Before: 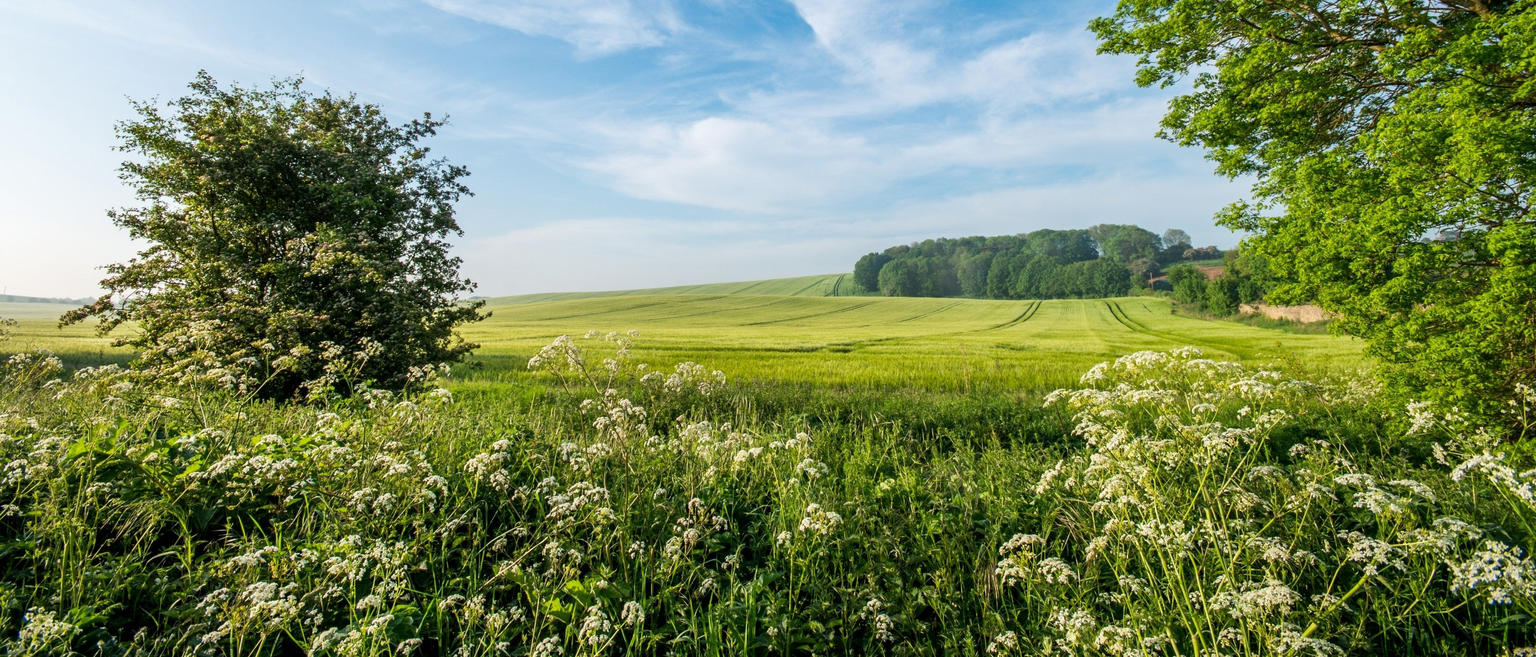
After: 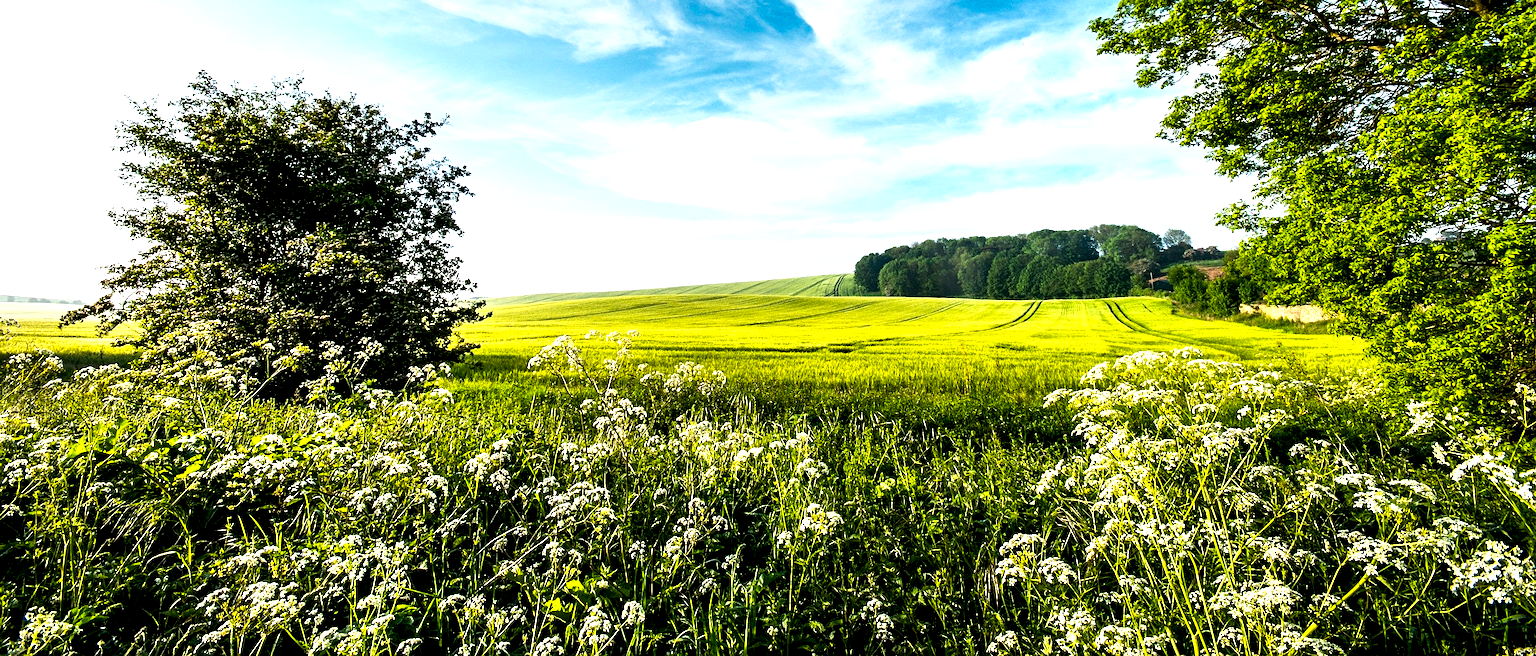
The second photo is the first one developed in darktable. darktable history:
base curve: curves: ch0 [(0, 0) (0.579, 0.807) (1, 1)], preserve colors none
sharpen: on, module defaults
local contrast: highlights 192%, shadows 153%, detail 138%, midtone range 0.261
color balance rgb: power › hue 71.46°, linear chroma grading › shadows -7.792%, linear chroma grading › global chroma 9.757%, perceptual saturation grading › global saturation 36.485%, perceptual brilliance grading › highlights 3.428%, perceptual brilliance grading › mid-tones -17.749%, perceptual brilliance grading › shadows -41.441%
